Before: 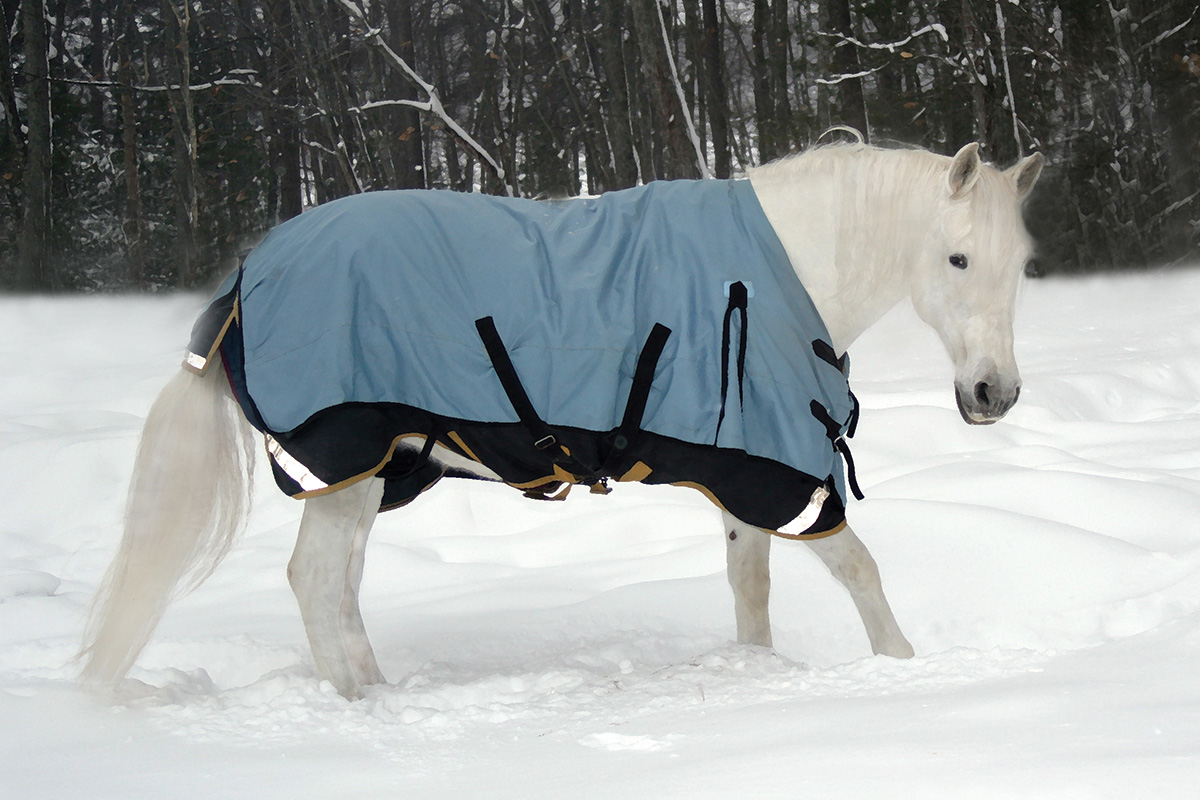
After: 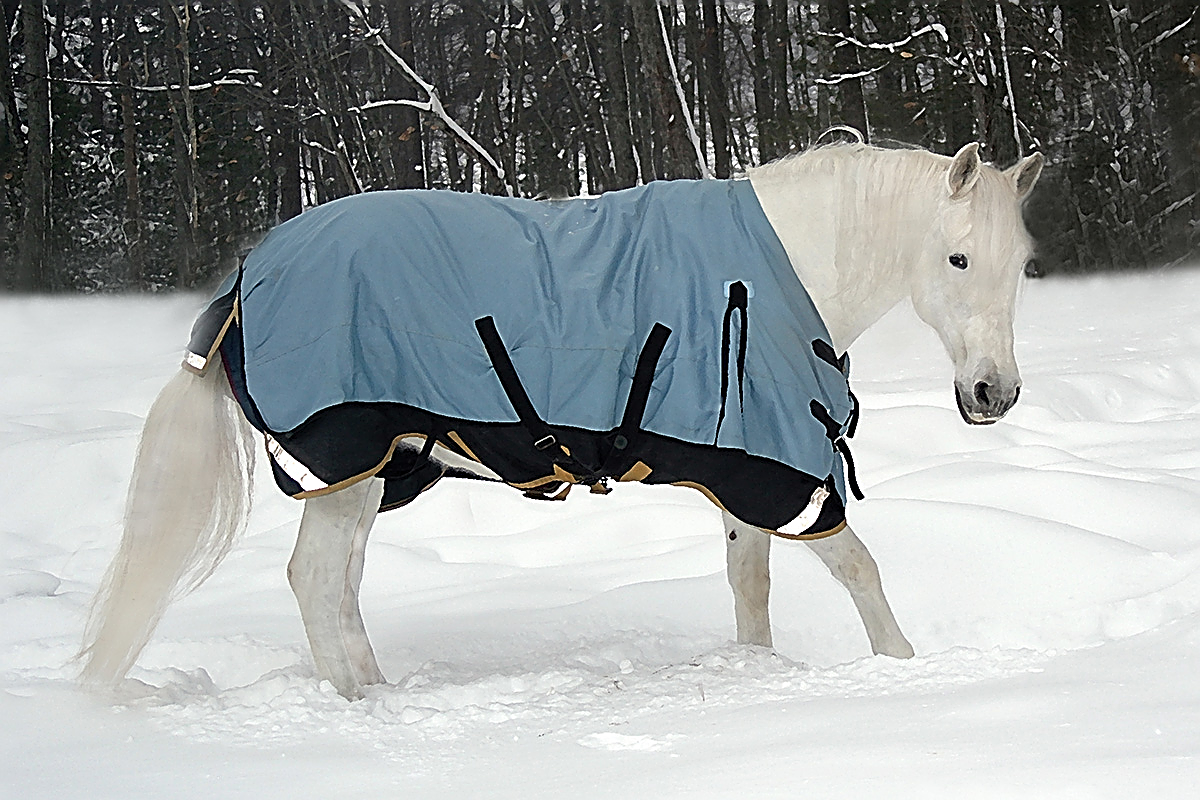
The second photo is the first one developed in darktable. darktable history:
sharpen: amount 1.866
